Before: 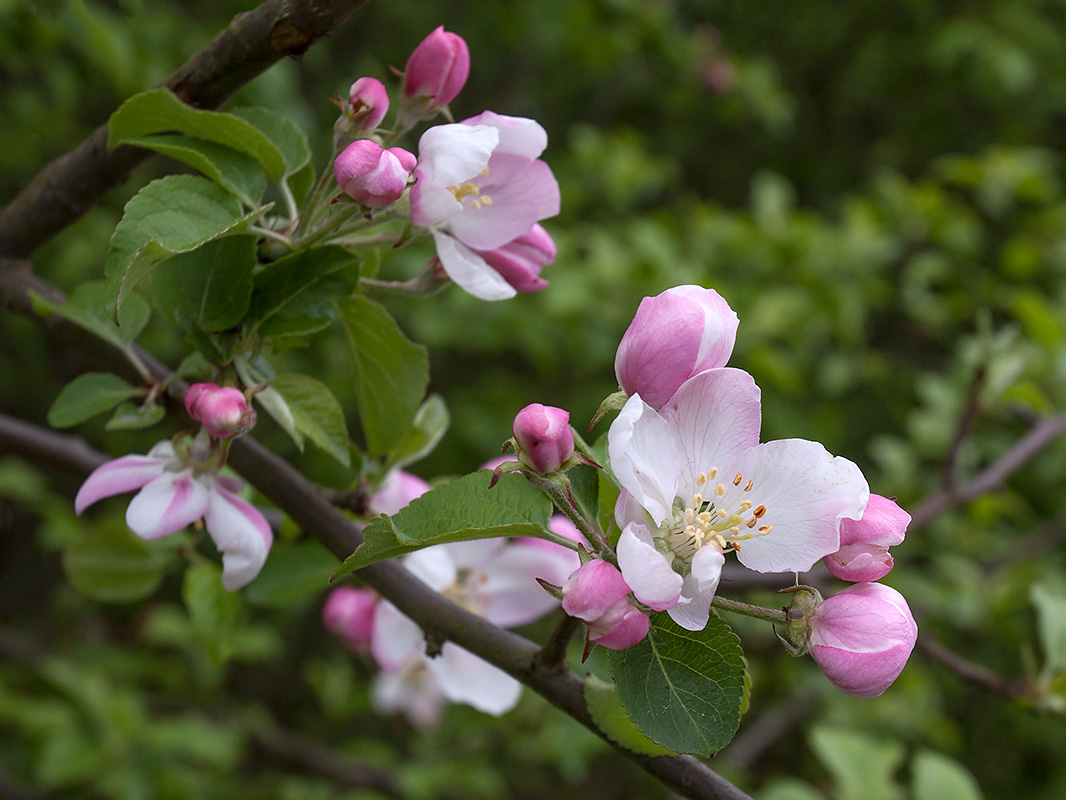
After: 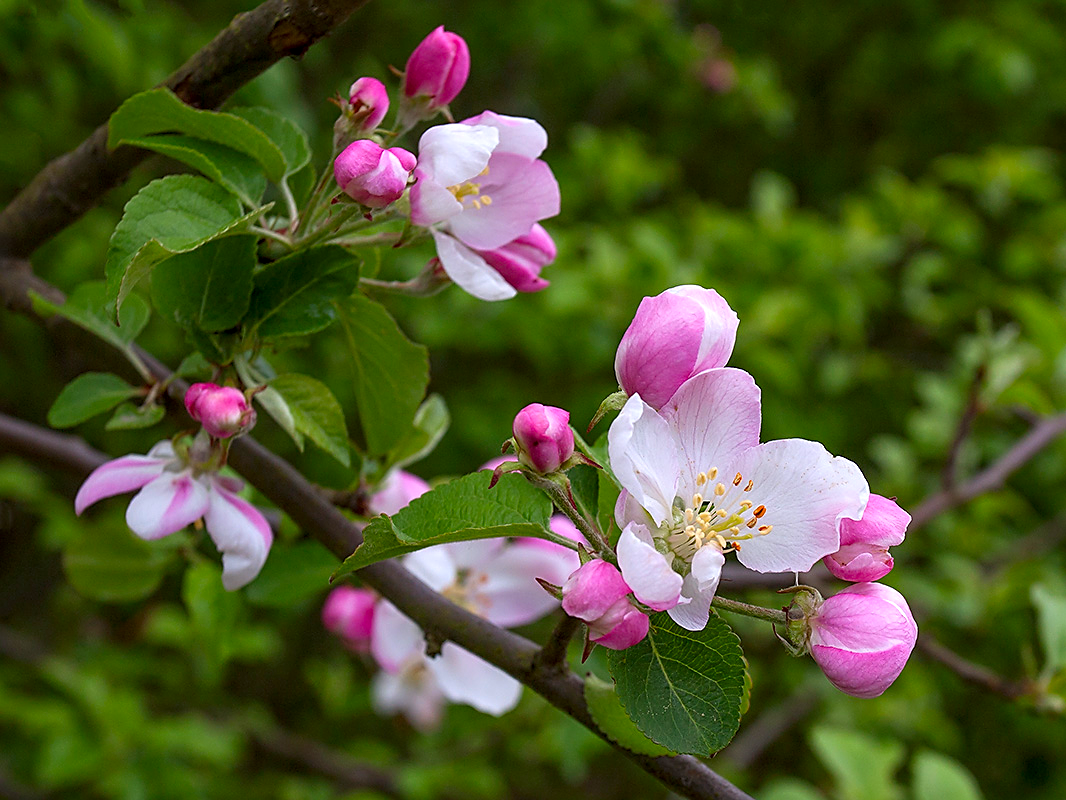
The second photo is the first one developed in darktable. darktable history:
contrast brightness saturation: saturation 0.506
local contrast: highlights 103%, shadows 103%, detail 119%, midtone range 0.2
sharpen: on, module defaults
